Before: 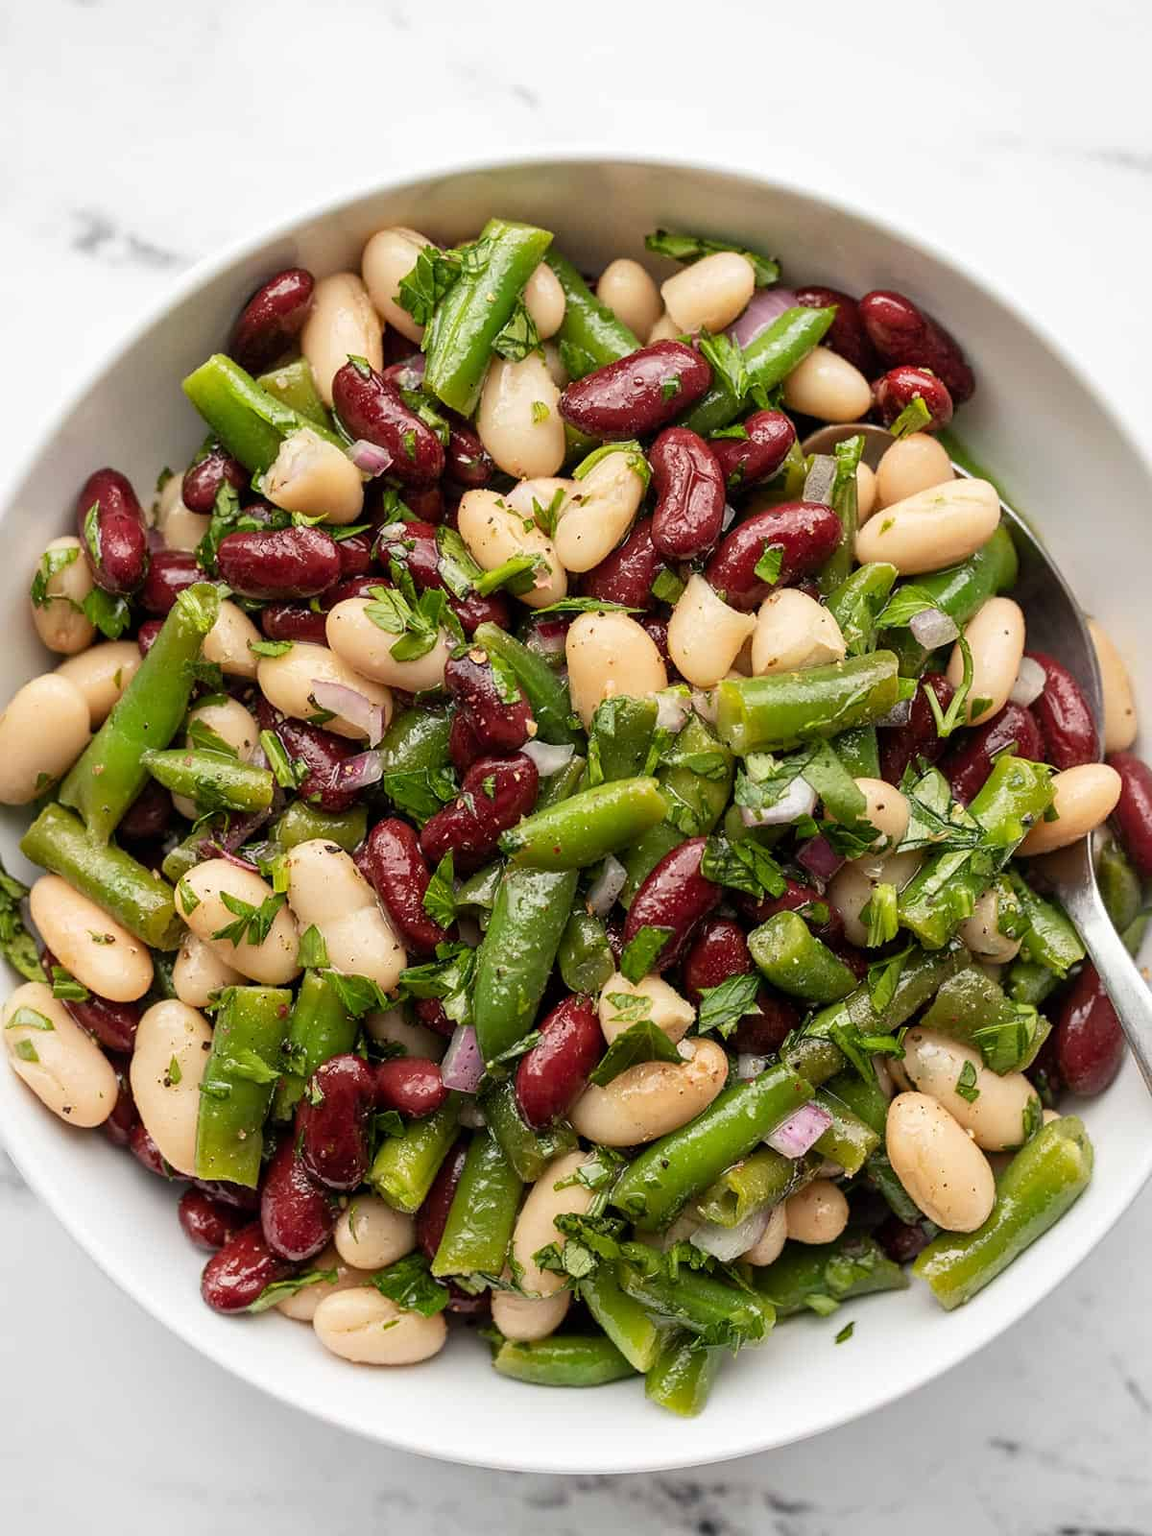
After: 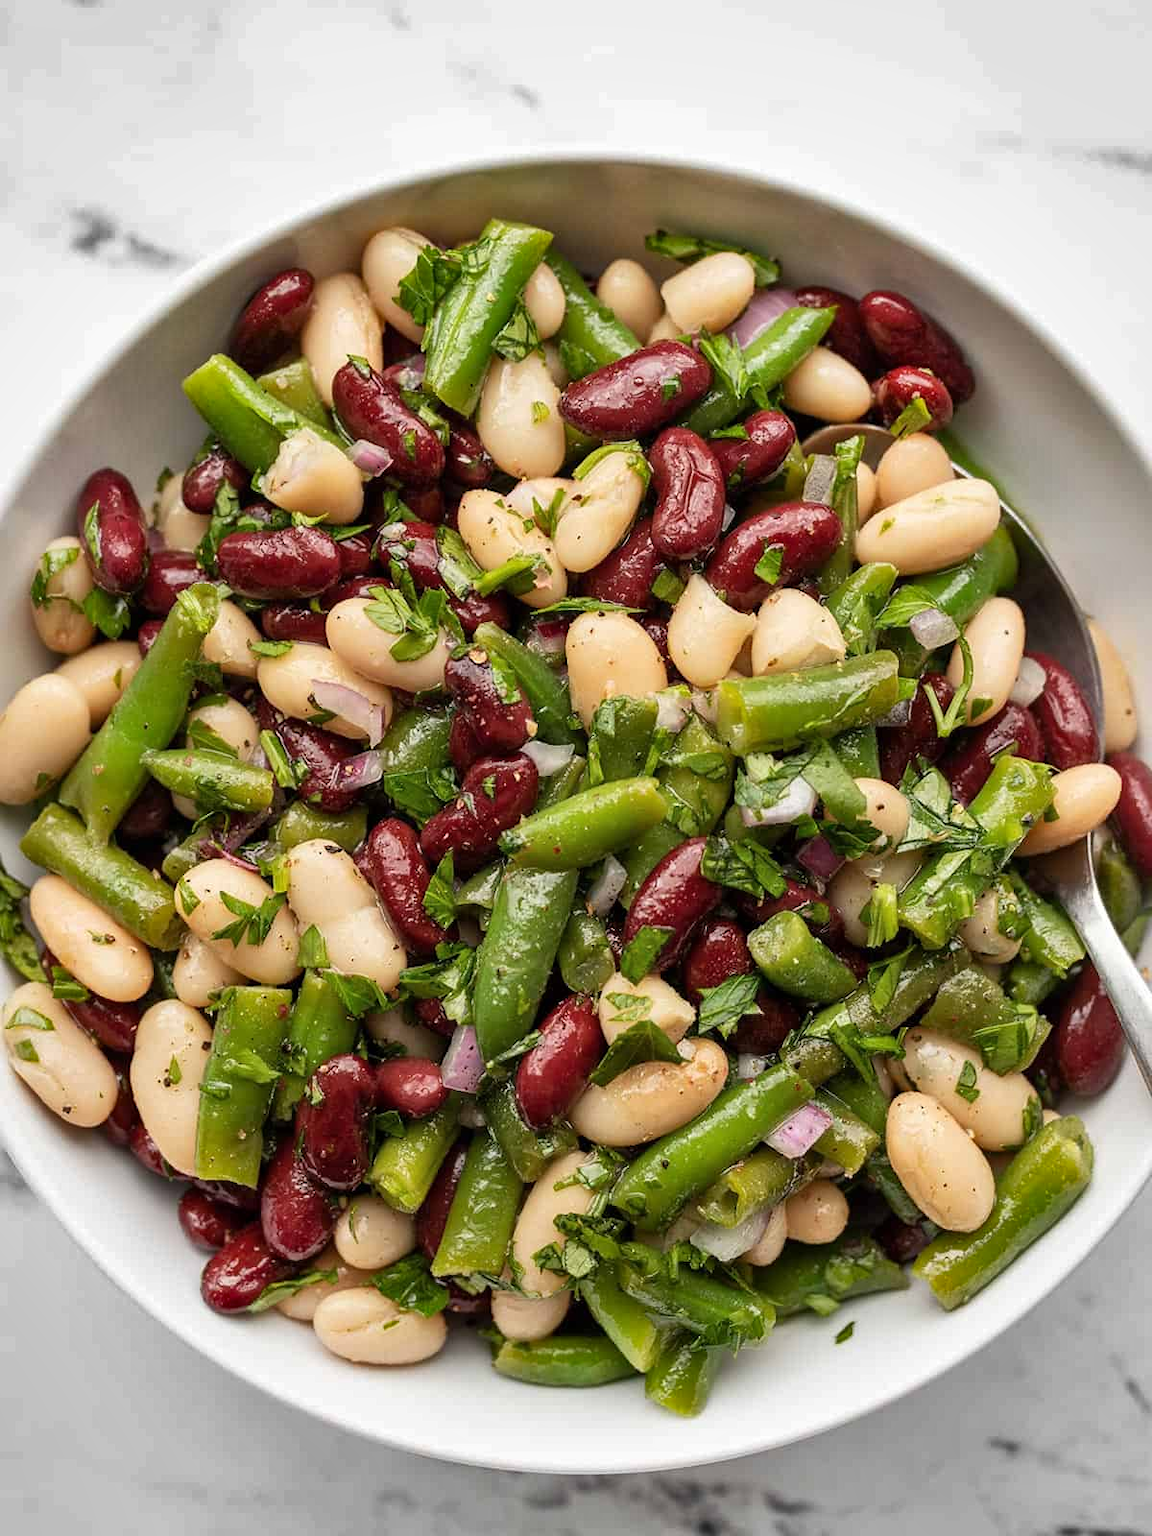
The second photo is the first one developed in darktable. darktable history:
shadows and highlights: shadows 60.43, highlights -60.47, soften with gaussian
